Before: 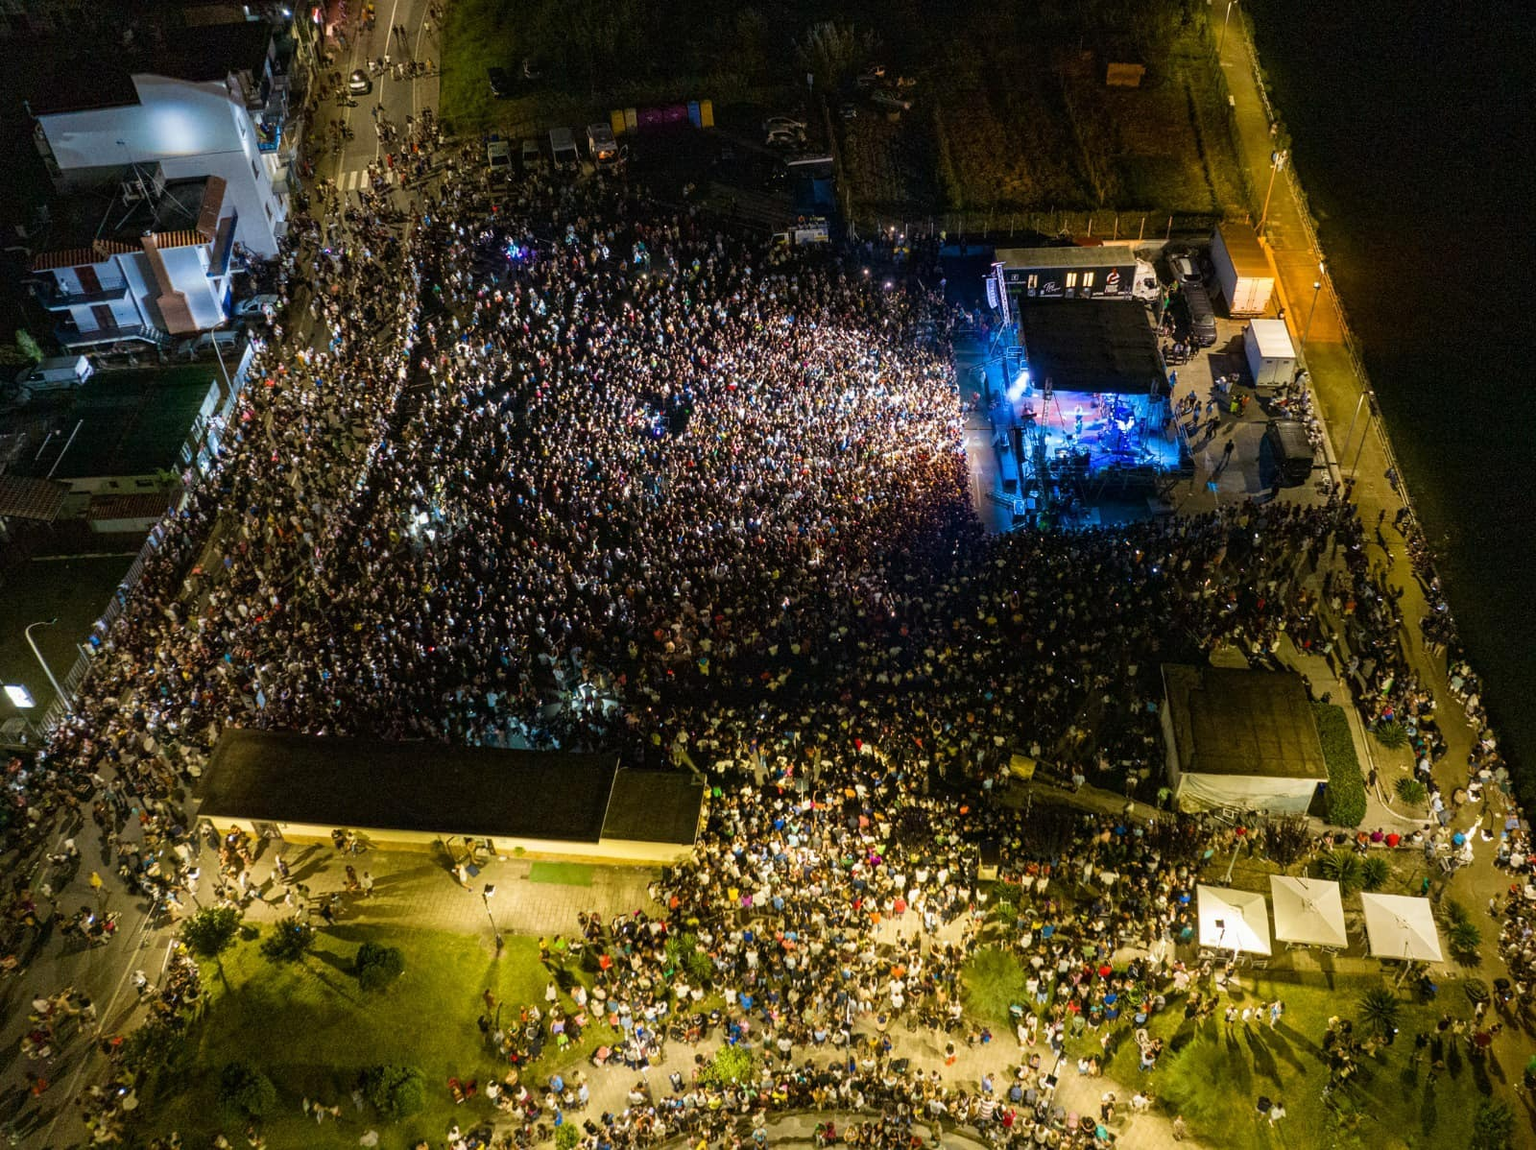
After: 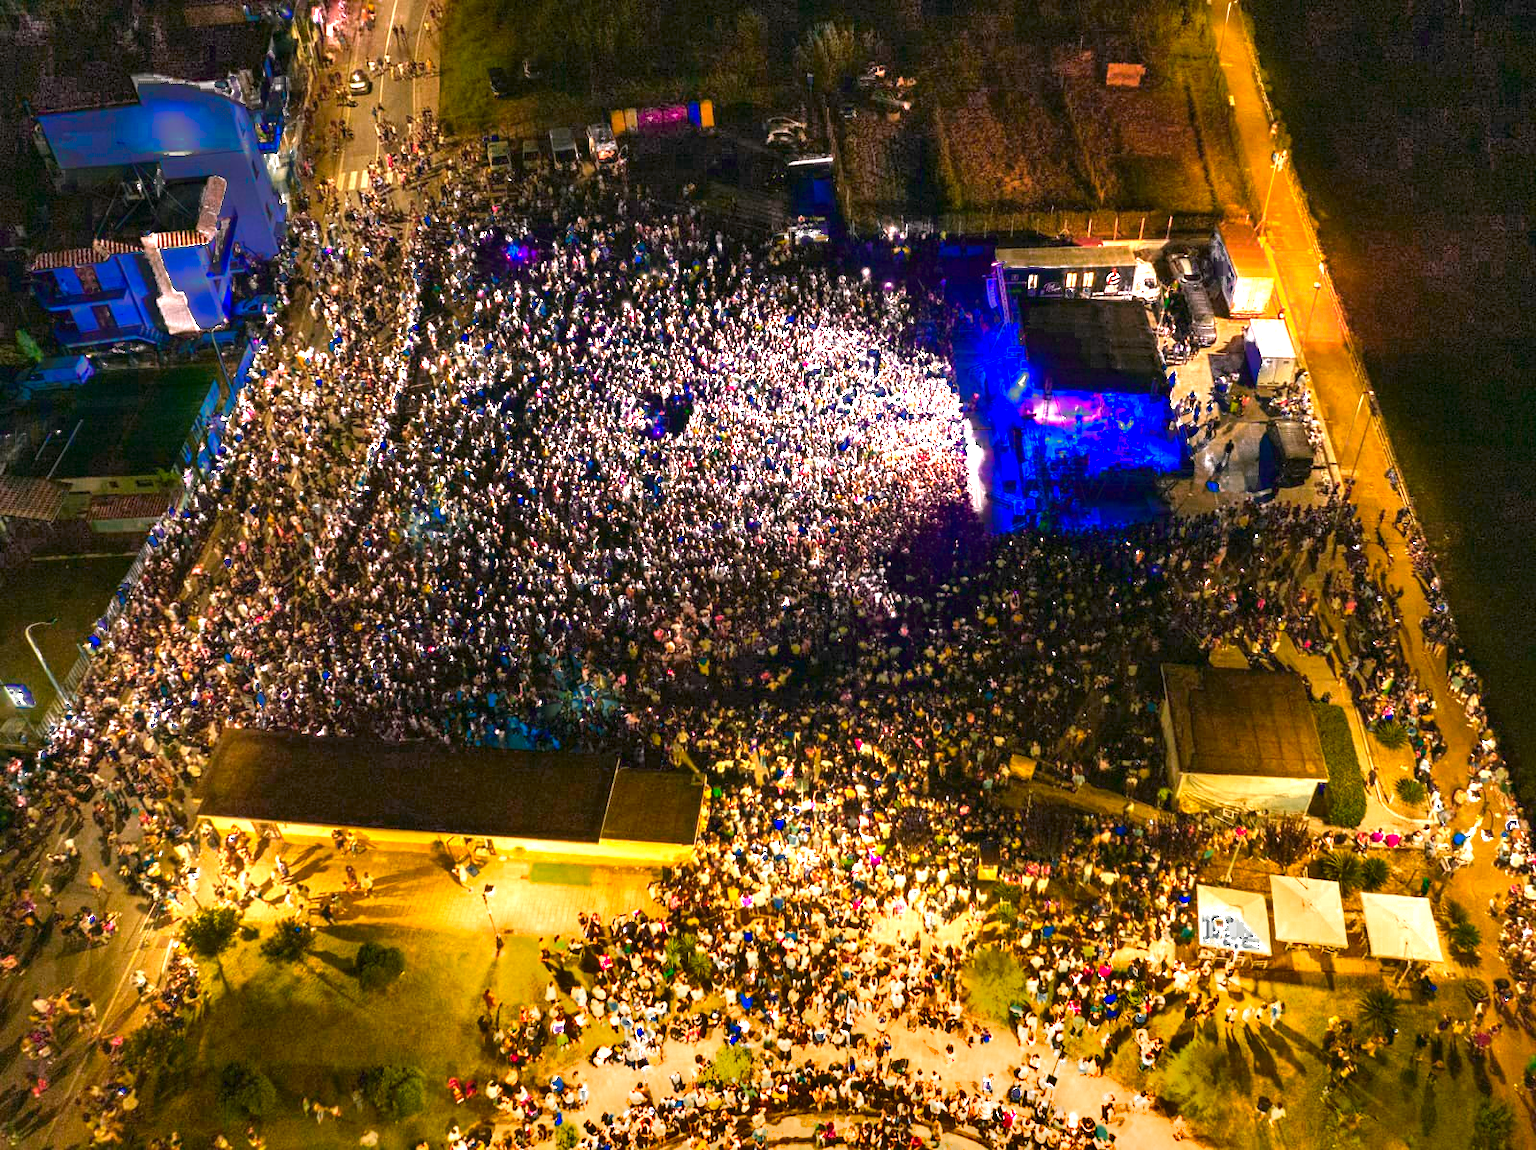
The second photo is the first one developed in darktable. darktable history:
shadows and highlights: soften with gaussian
exposure: exposure 2.048 EV, compensate highlight preservation false
color zones: curves: ch0 [(0, 0.553) (0.123, 0.58) (0.23, 0.419) (0.468, 0.155) (0.605, 0.132) (0.723, 0.063) (0.833, 0.172) (0.921, 0.468)]; ch1 [(0.025, 0.645) (0.229, 0.584) (0.326, 0.551) (0.537, 0.446) (0.599, 0.911) (0.708, 1) (0.805, 0.944)]; ch2 [(0.086, 0.468) (0.254, 0.464) (0.638, 0.564) (0.702, 0.592) (0.768, 0.564)], process mode strong
